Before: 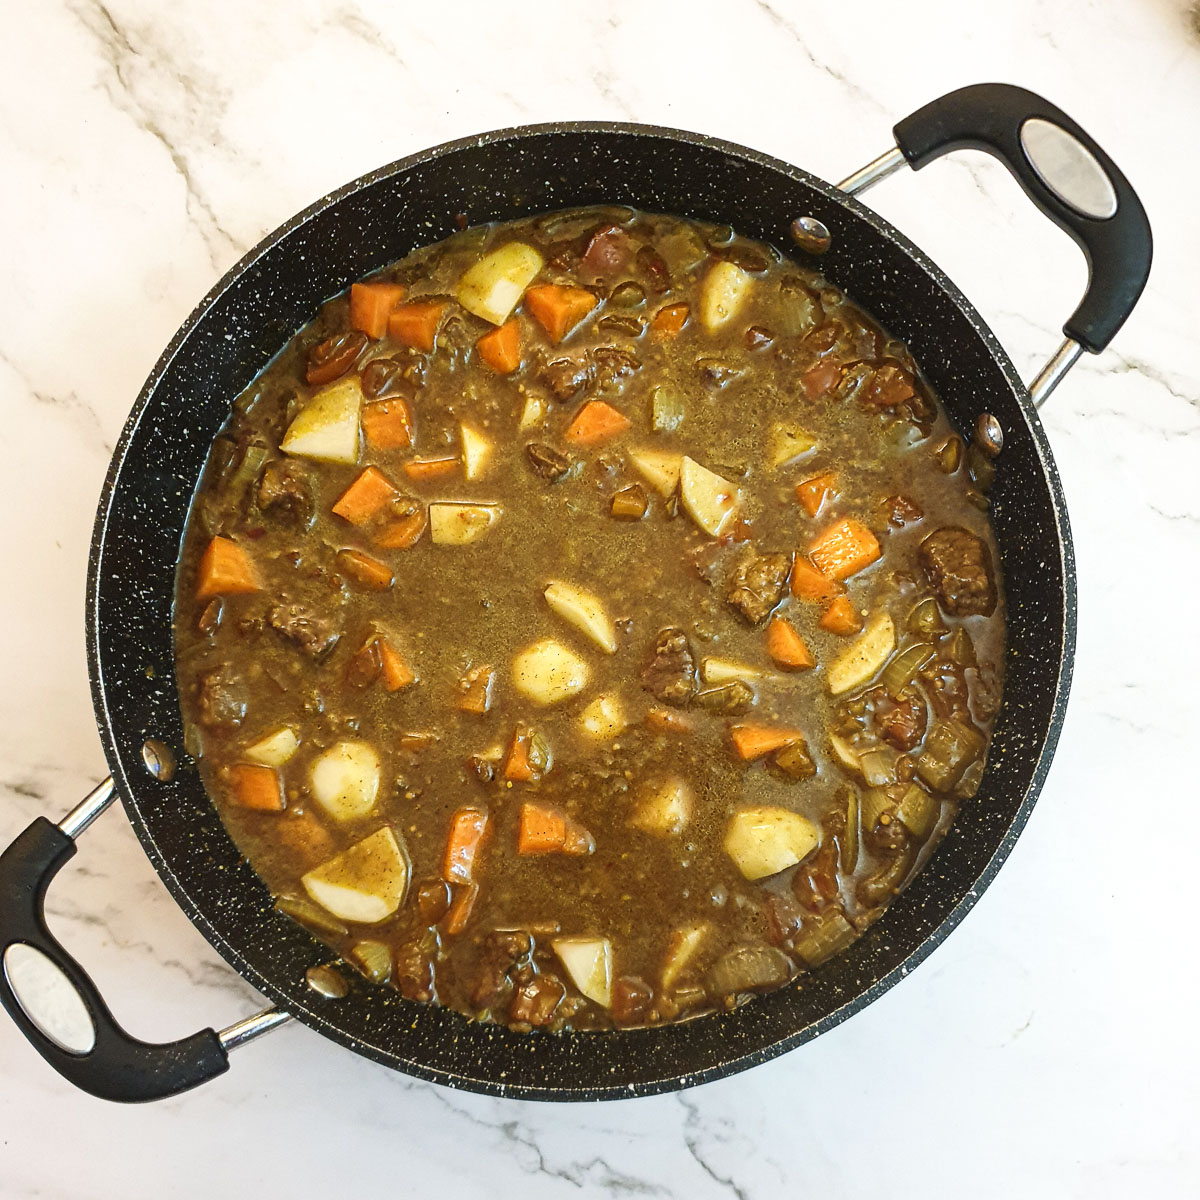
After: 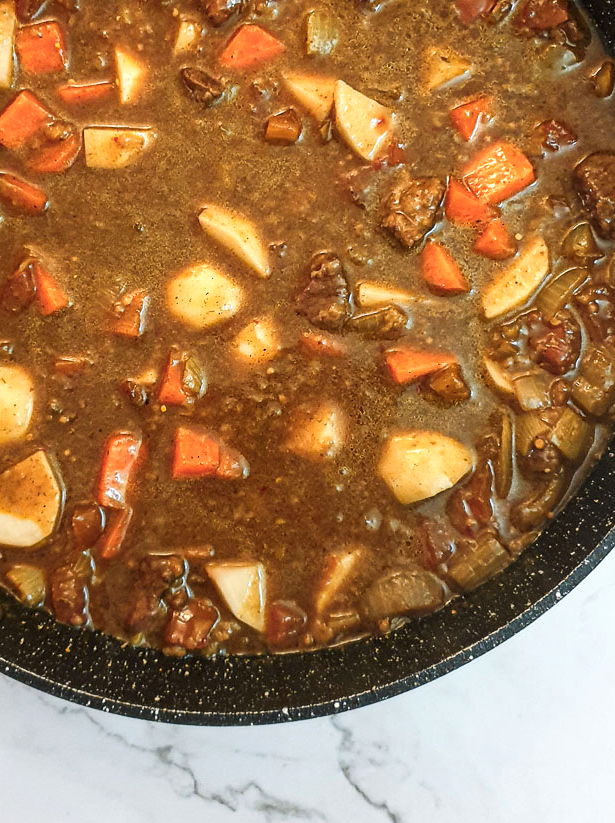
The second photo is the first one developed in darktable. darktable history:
local contrast: highlights 103%, shadows 103%, detail 120%, midtone range 0.2
crop and rotate: left 28.862%, top 31.379%, right 19.848%
color zones: curves: ch1 [(0.263, 0.53) (0.376, 0.287) (0.487, 0.512) (0.748, 0.547) (1, 0.513)]; ch2 [(0.262, 0.45) (0.751, 0.477)]
